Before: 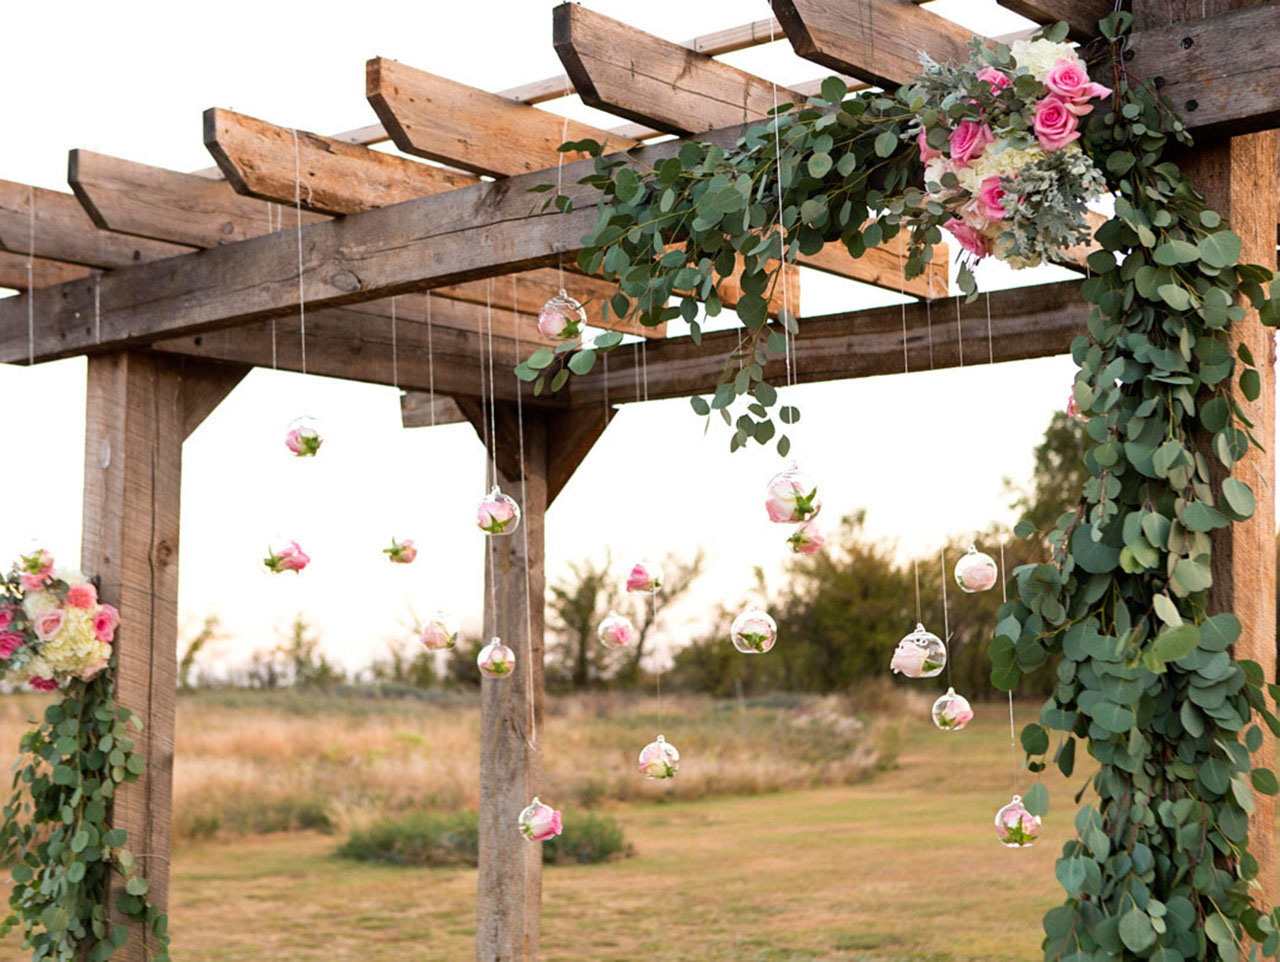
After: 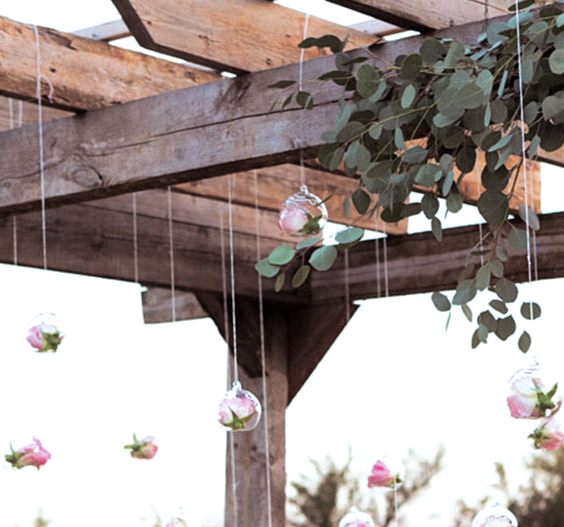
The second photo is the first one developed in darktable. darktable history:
color calibration: illuminant as shot in camera, x 0.378, y 0.381, temperature 4093.13 K, saturation algorithm version 1 (2020)
split-toning: shadows › saturation 0.2
crop: left 20.248%, top 10.86%, right 35.675%, bottom 34.321%
